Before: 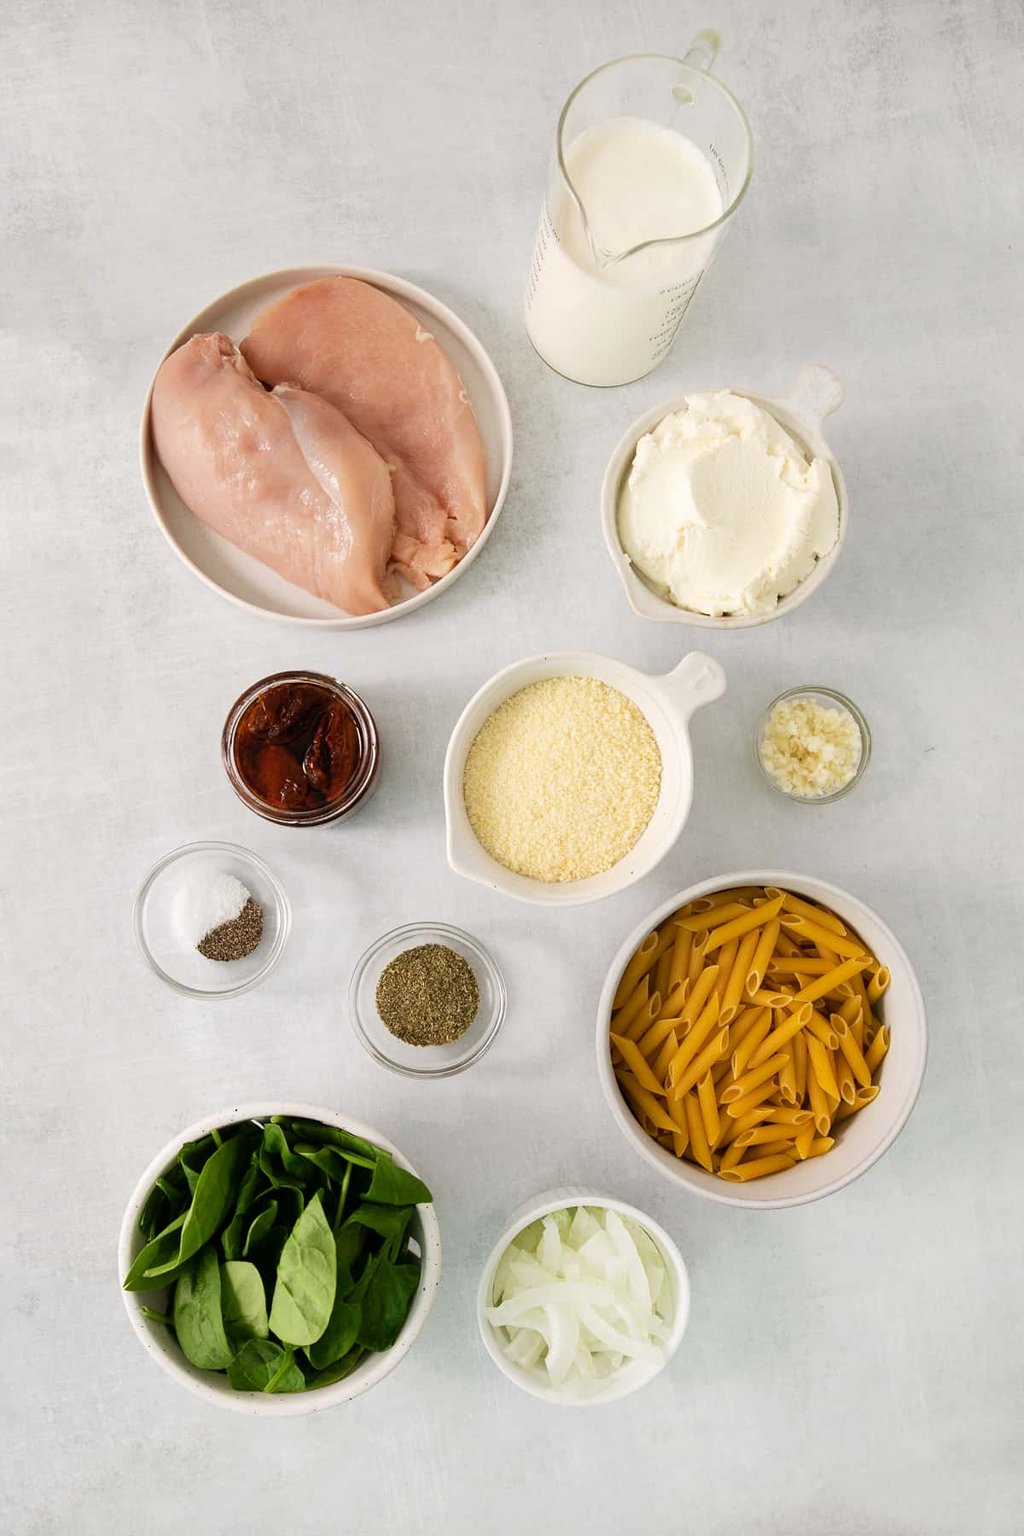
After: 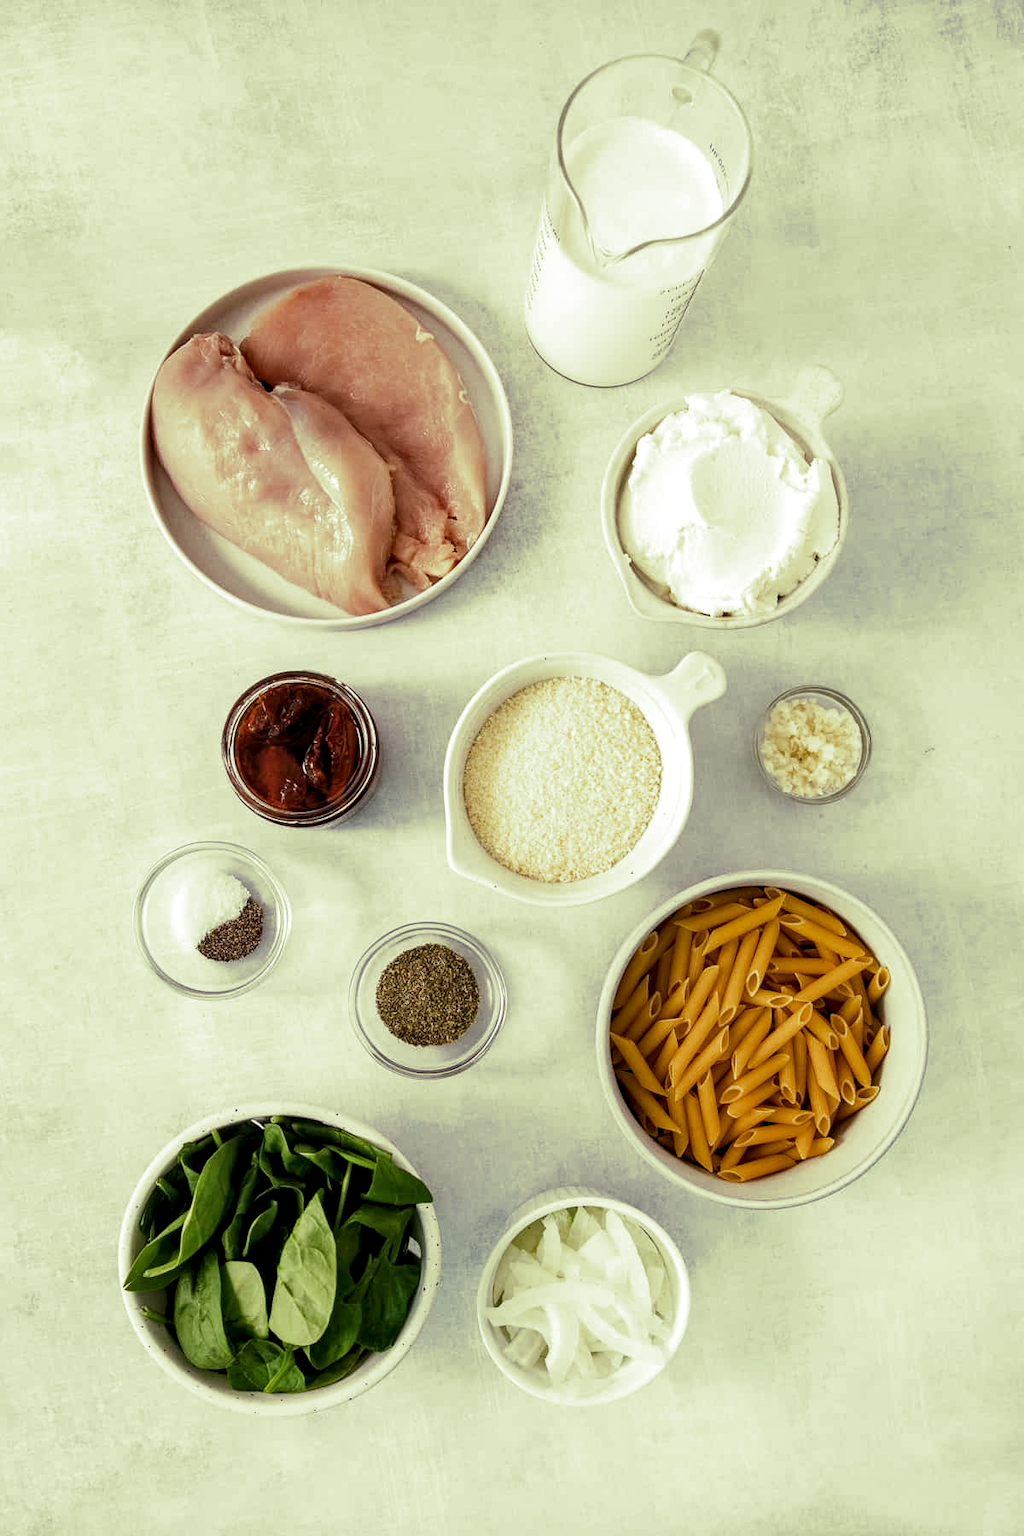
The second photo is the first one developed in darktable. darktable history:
split-toning: shadows › hue 290.82°, shadows › saturation 0.34, highlights › saturation 0.38, balance 0, compress 50%
local contrast: detail 150%
